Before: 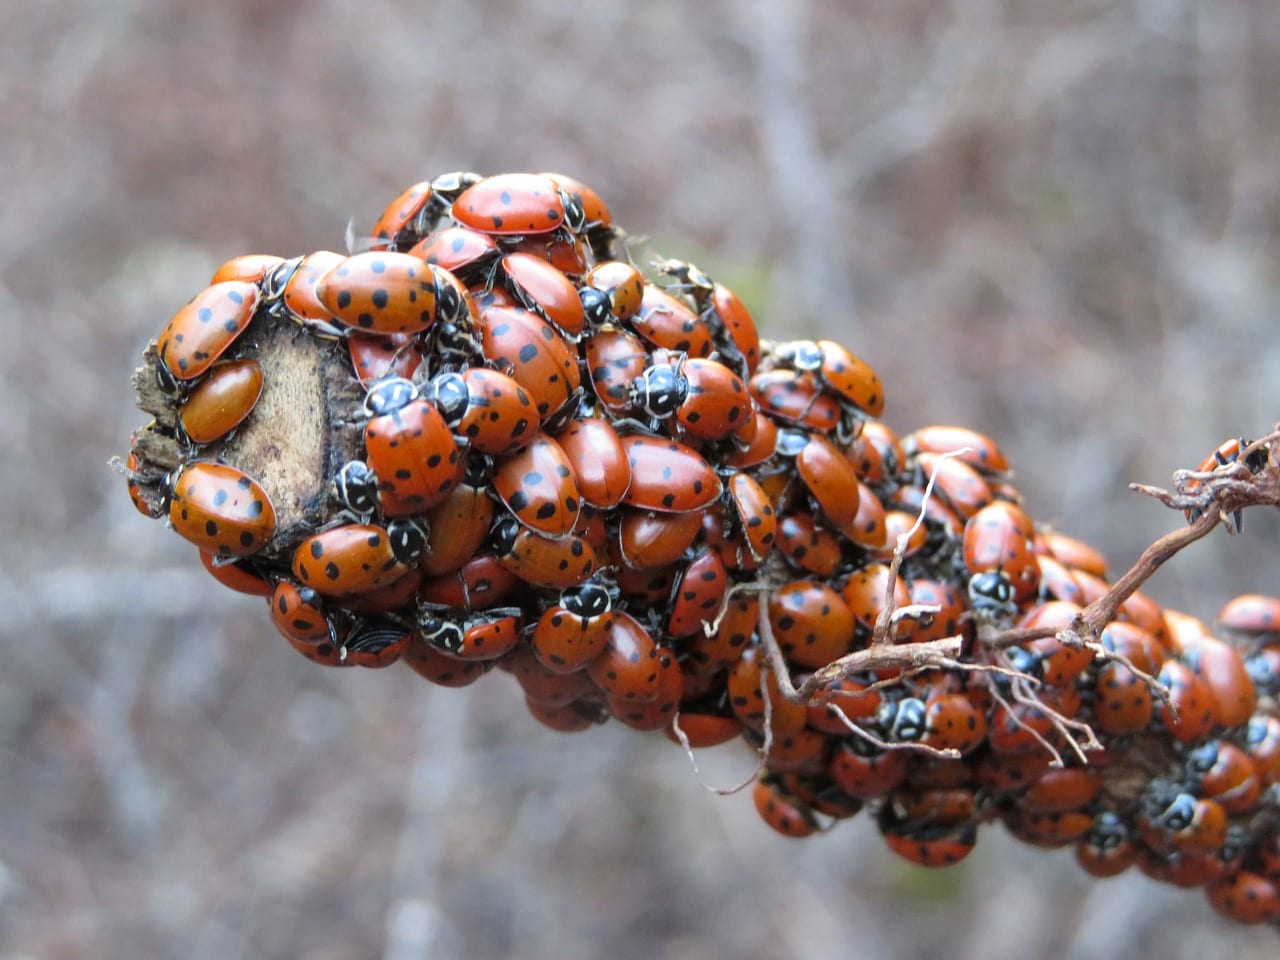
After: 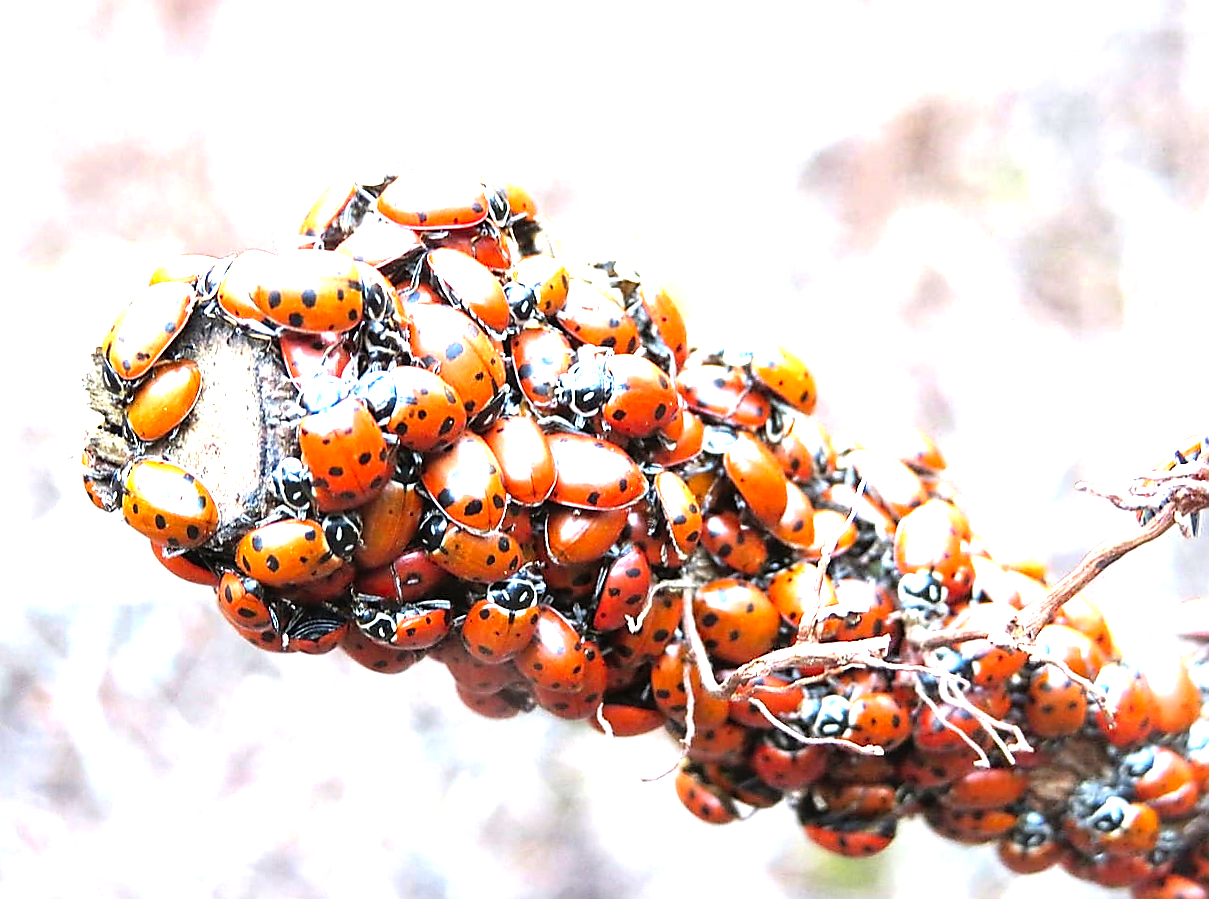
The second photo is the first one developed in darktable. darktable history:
levels: levels [0, 0.281, 0.562]
sharpen: radius 1.4, amount 1.25, threshold 0.7
rotate and perspective: rotation 0.062°, lens shift (vertical) 0.115, lens shift (horizontal) -0.133, crop left 0.047, crop right 0.94, crop top 0.061, crop bottom 0.94
